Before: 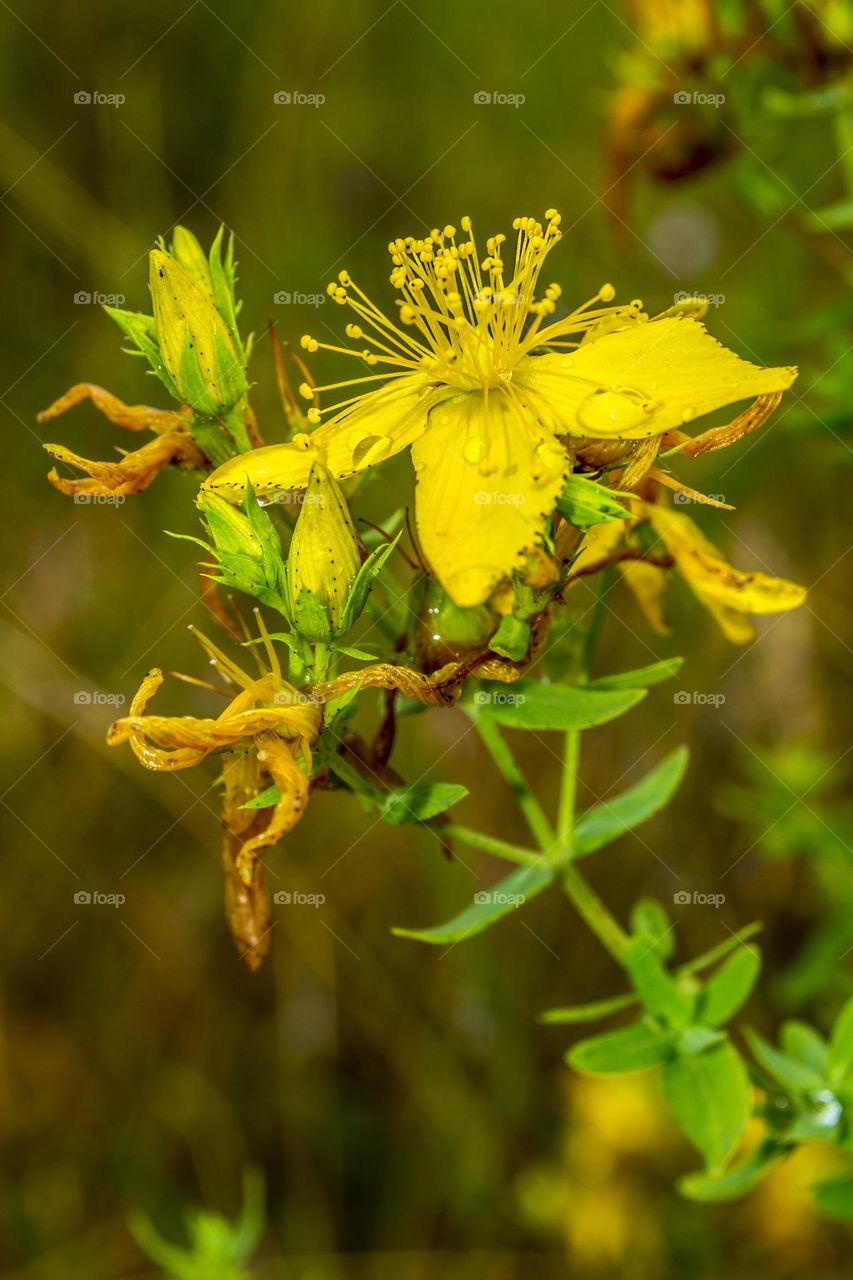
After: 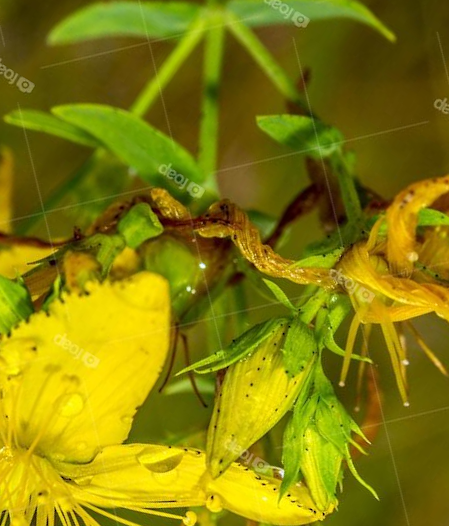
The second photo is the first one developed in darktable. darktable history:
crop and rotate: angle 148.33°, left 9.186%, top 15.585%, right 4.466%, bottom 16.938%
